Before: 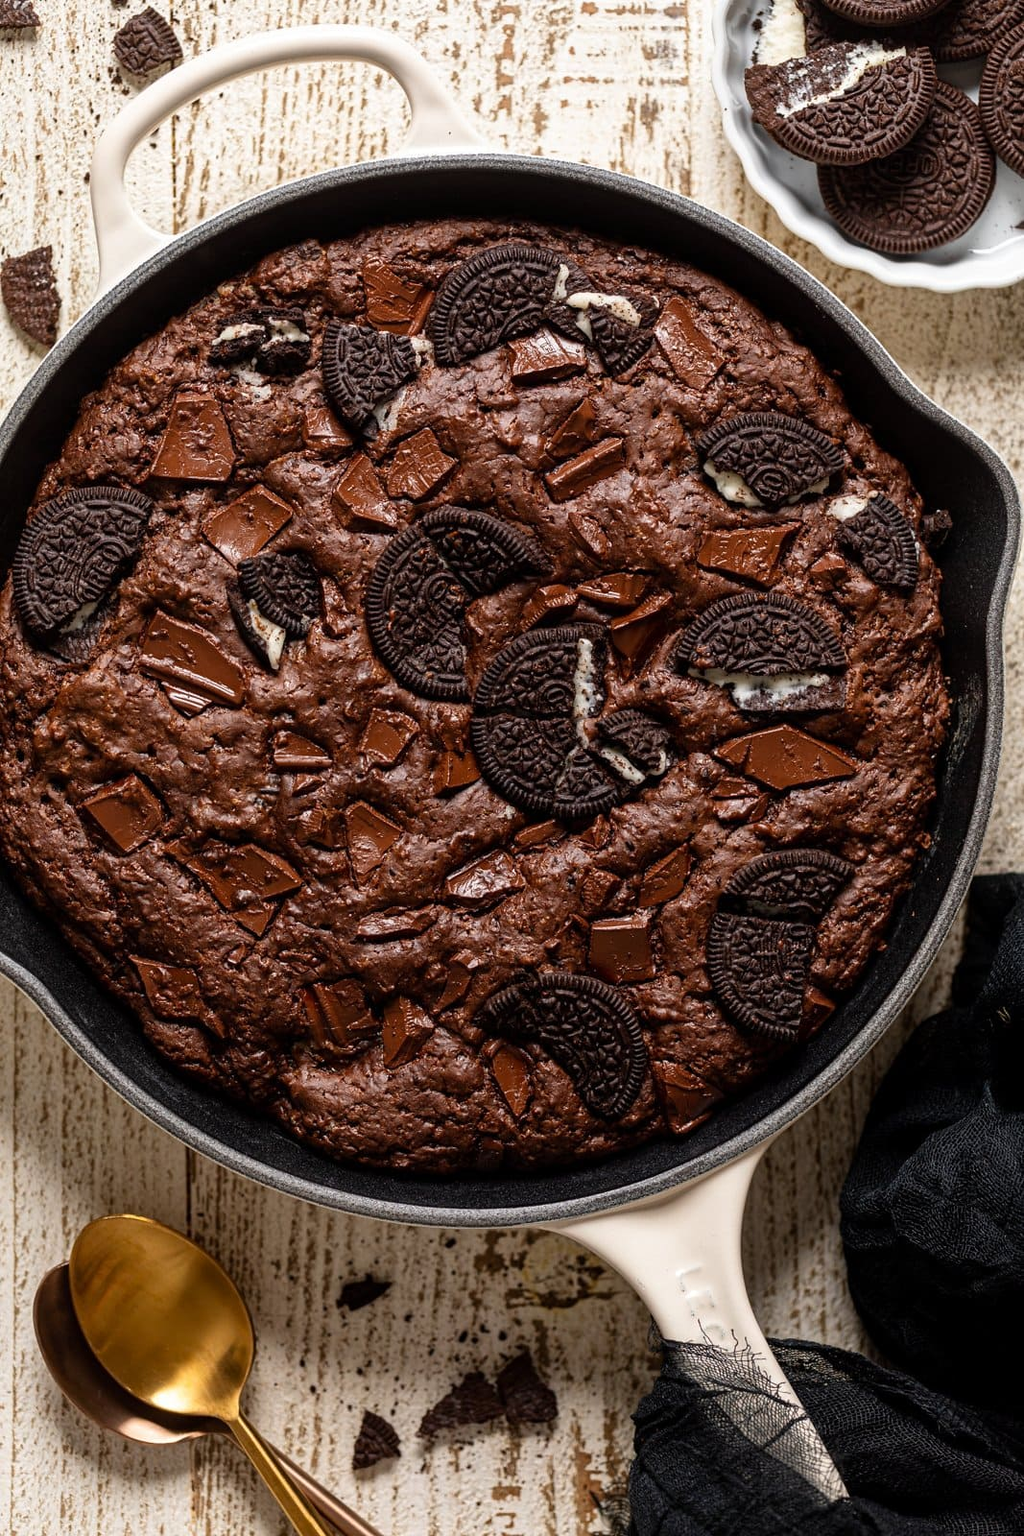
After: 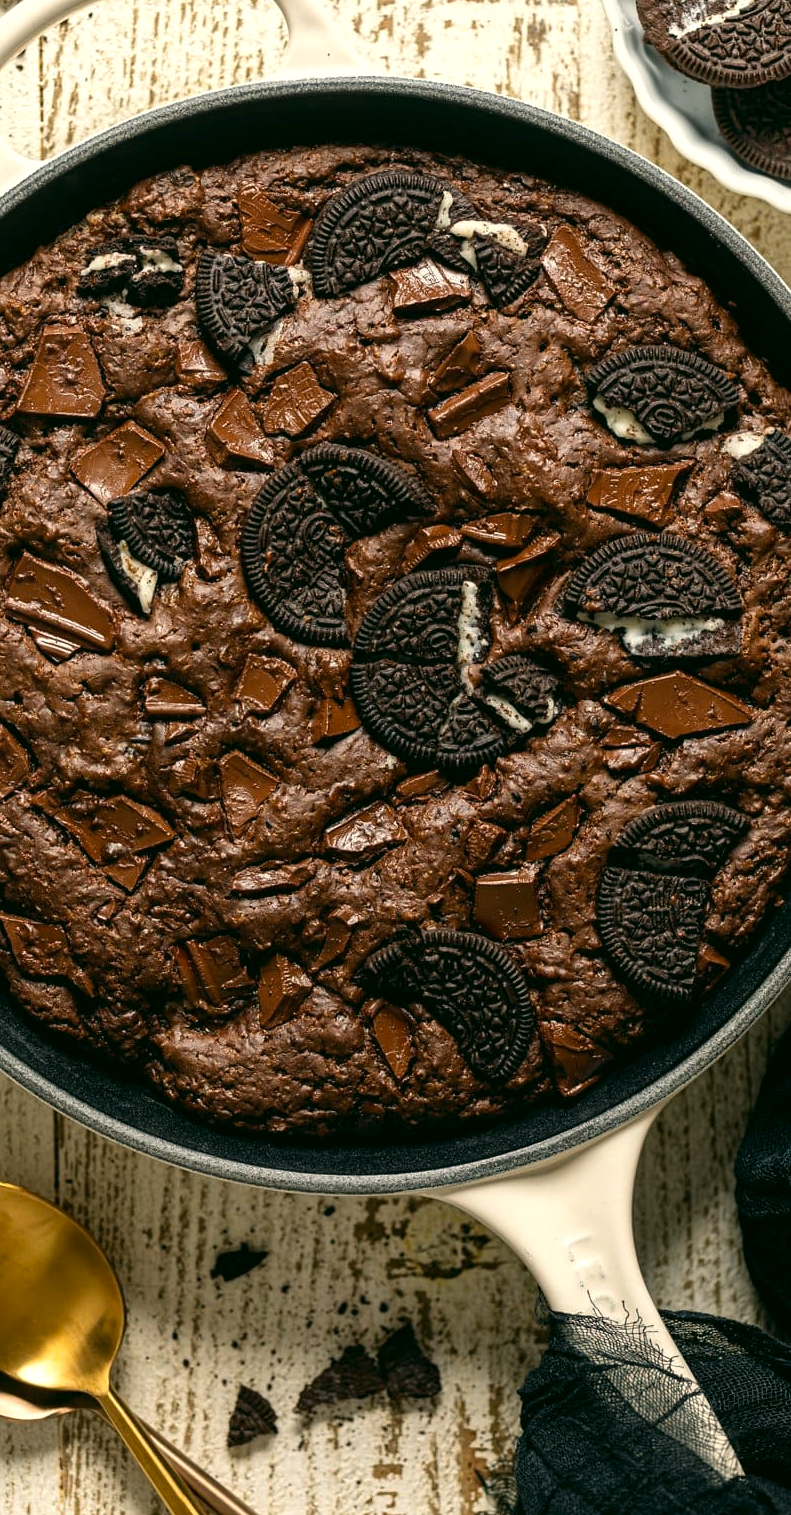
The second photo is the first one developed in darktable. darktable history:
color correction: highlights a* -0.386, highlights b* 9.5, shadows a* -9.53, shadows b* 0.637
crop and rotate: left 13.159%, top 5.261%, right 12.617%
exposure: exposure 0.188 EV, compensate highlight preservation false
